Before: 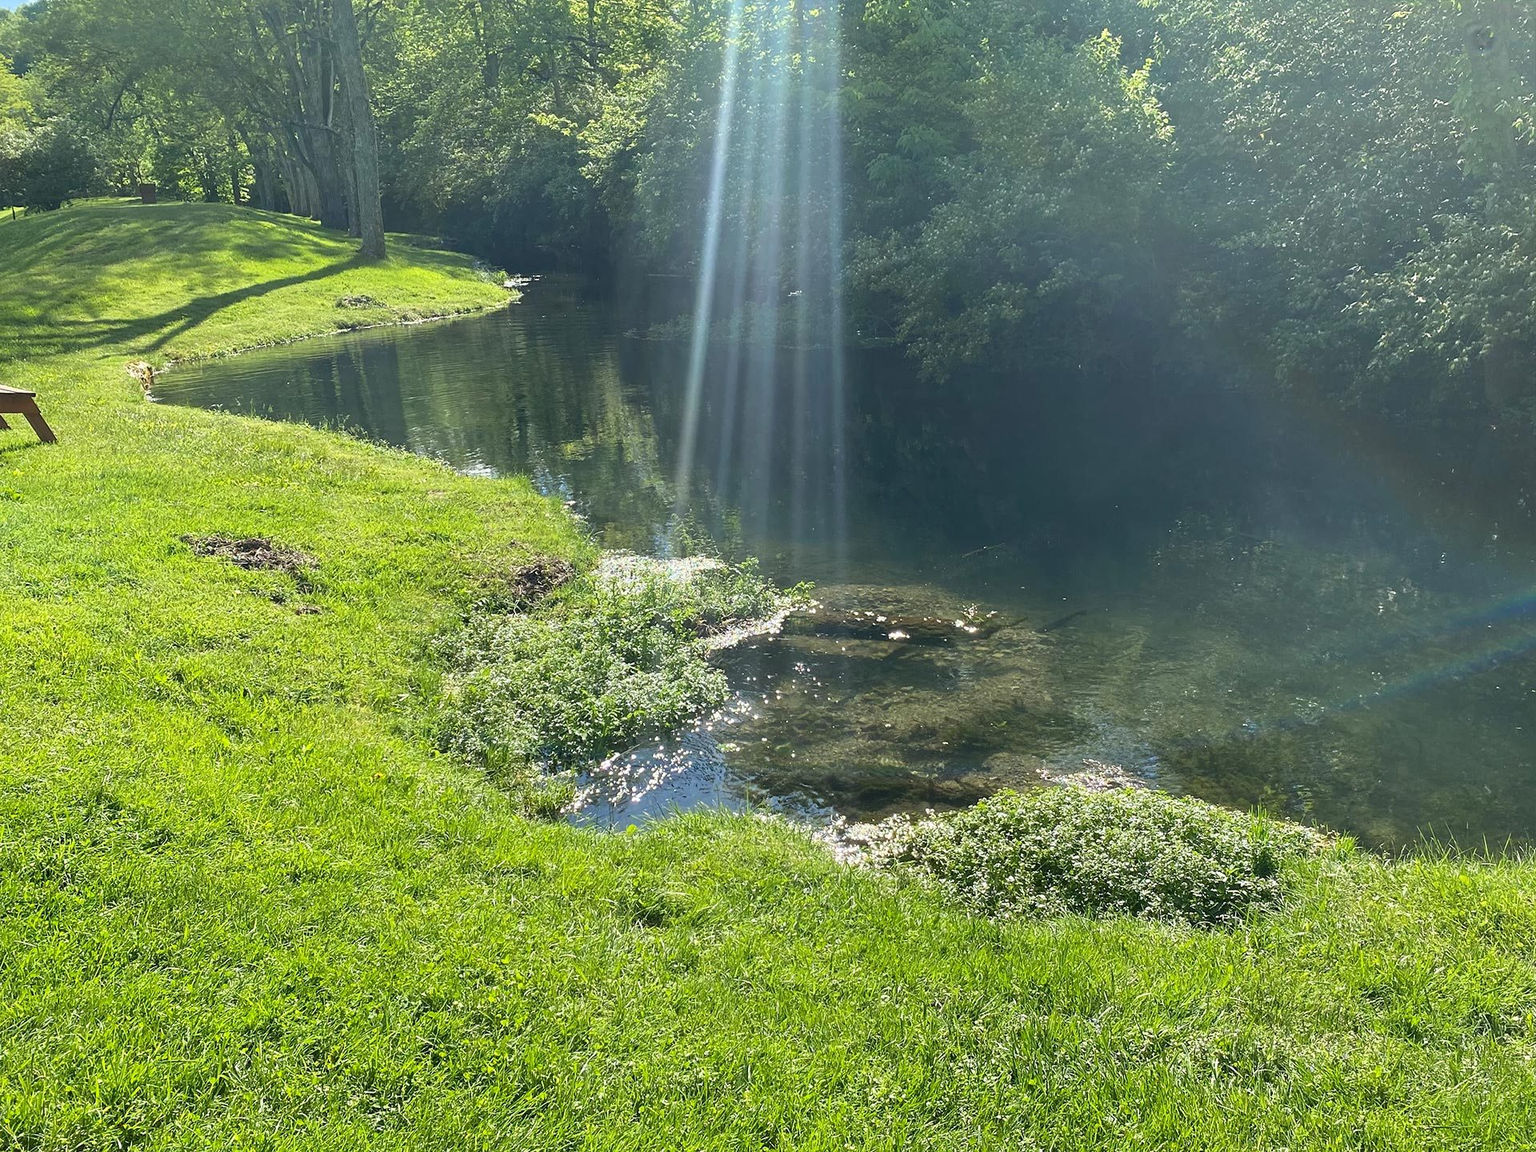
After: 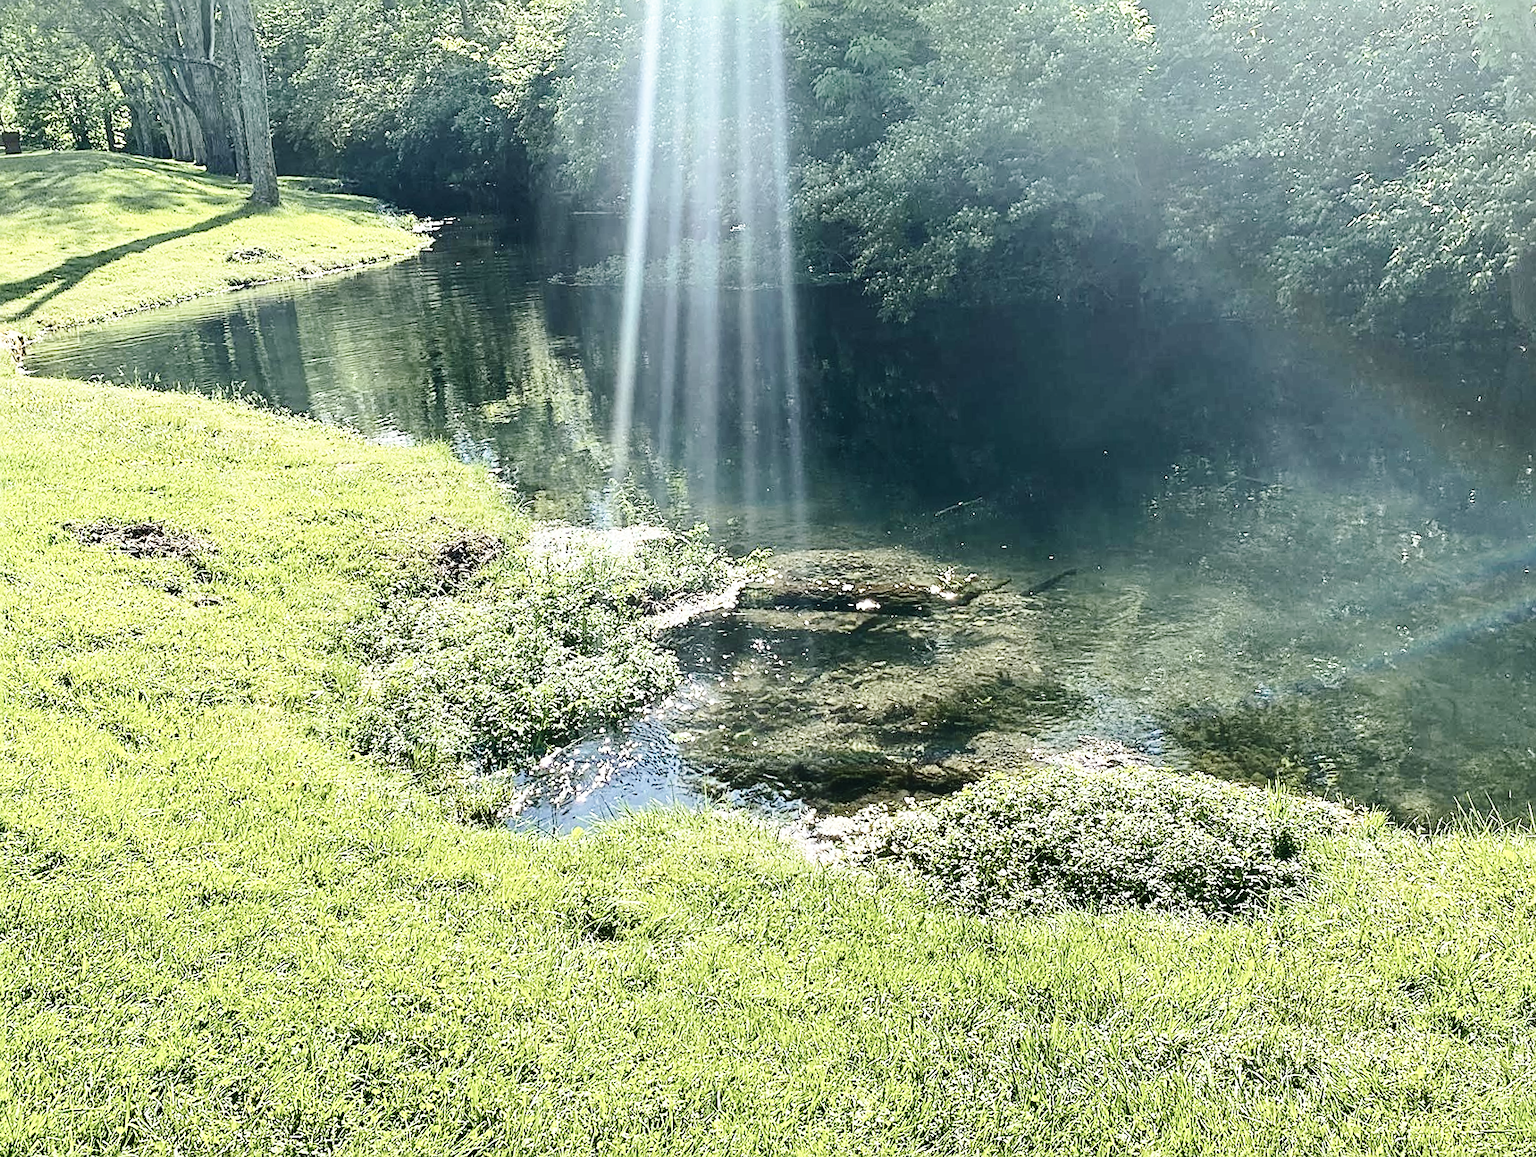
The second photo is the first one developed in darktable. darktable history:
sharpen: on, module defaults
contrast brightness saturation: contrast 0.297
base curve: curves: ch0 [(0, 0) (0.028, 0.03) (0.121, 0.232) (0.46, 0.748) (0.859, 0.968) (1, 1)], preserve colors none
crop and rotate: angle 2.1°, left 6.105%, top 5.671%
velvia: on, module defaults
color correction: highlights b* -0.031, saturation 0.613
